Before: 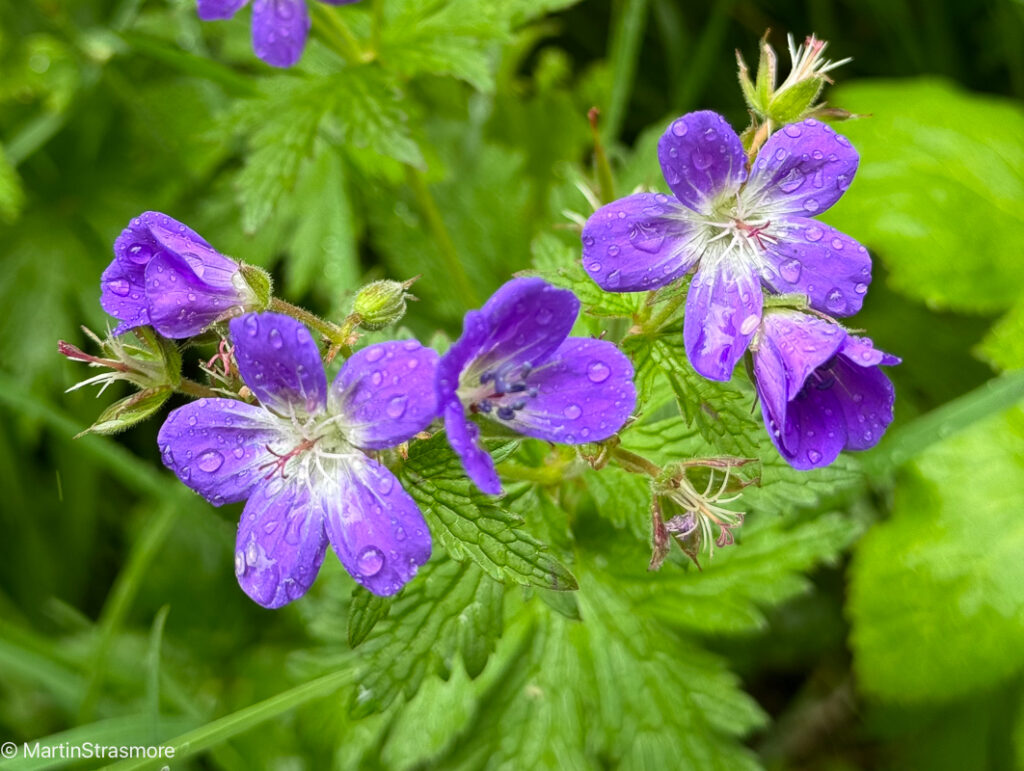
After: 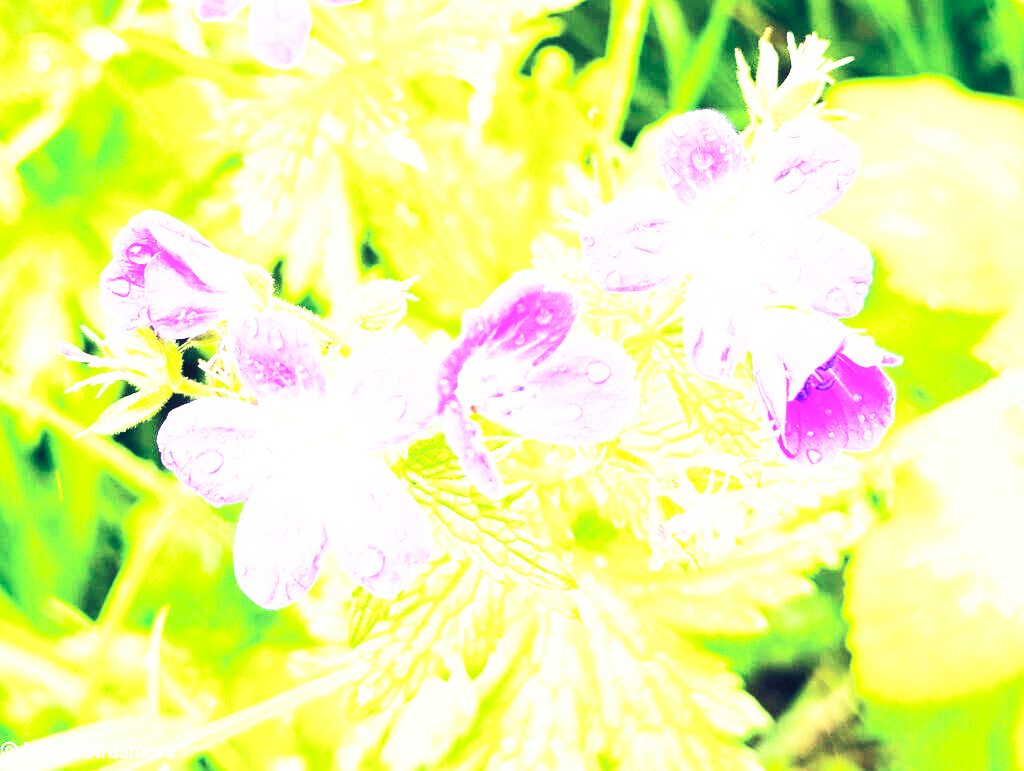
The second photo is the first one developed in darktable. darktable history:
exposure: black level correction 0, exposure 1.918 EV, compensate highlight preservation false
base curve: curves: ch0 [(0, 0) (0.007, 0.004) (0.027, 0.03) (0.046, 0.07) (0.207, 0.54) (0.442, 0.872) (0.673, 0.972) (1, 1)], preserve colors none
contrast brightness saturation: contrast 0.387, brightness 0.541
color balance rgb: global offset › chroma 0.249%, global offset › hue 258°, linear chroma grading › global chroma 8.837%, perceptual saturation grading › global saturation -0.132%, perceptual brilliance grading › global brilliance 11.423%, contrast 14.456%
